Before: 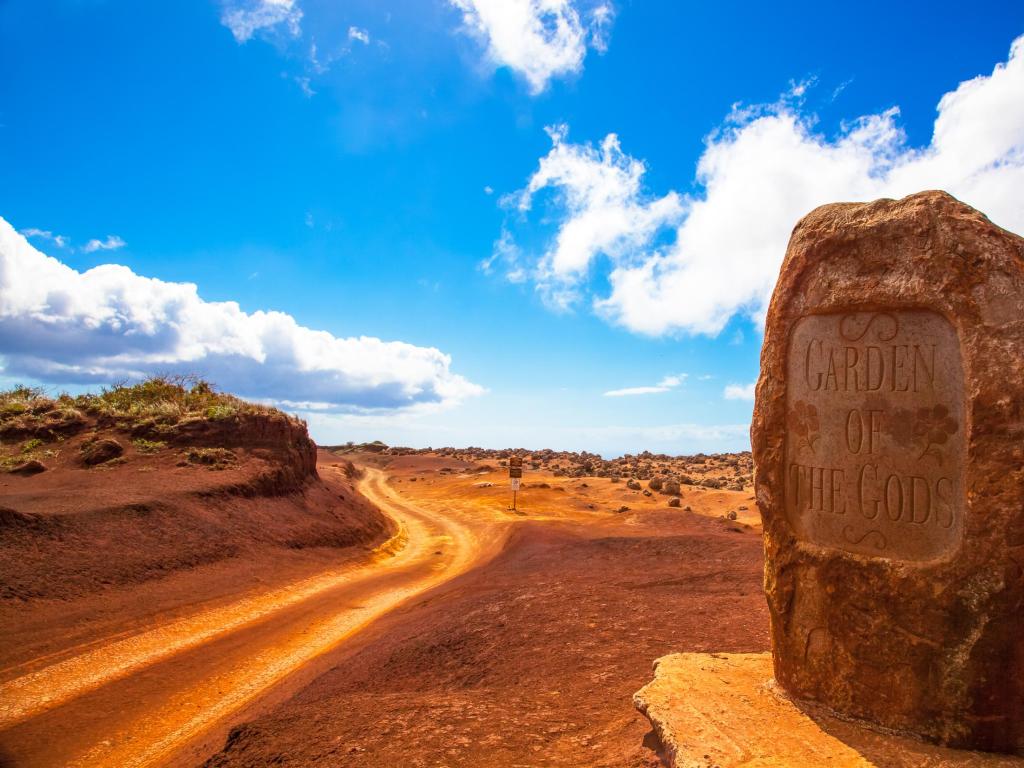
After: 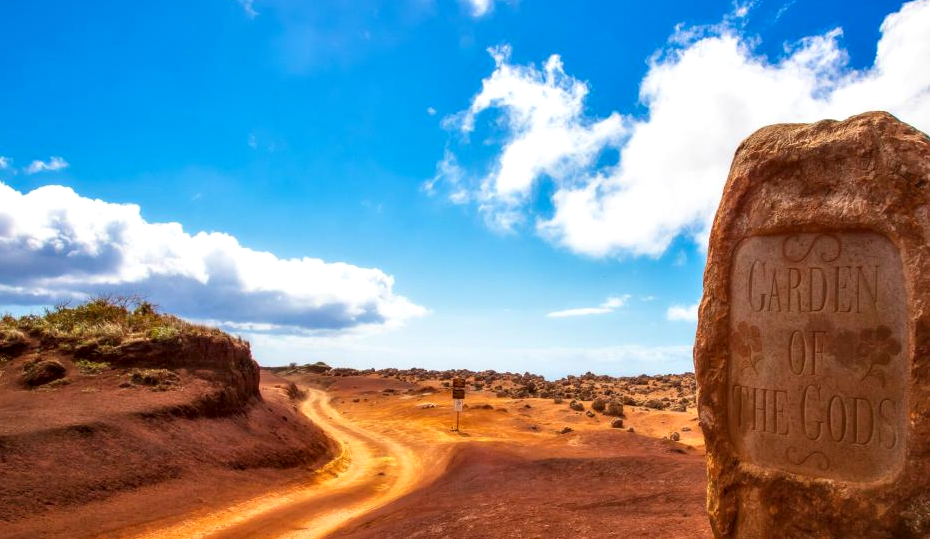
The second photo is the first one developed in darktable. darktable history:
crop: left 5.596%, top 10.314%, right 3.534%, bottom 19.395%
contrast equalizer: y [[0.514, 0.573, 0.581, 0.508, 0.5, 0.5], [0.5 ×6], [0.5 ×6], [0 ×6], [0 ×6]]
